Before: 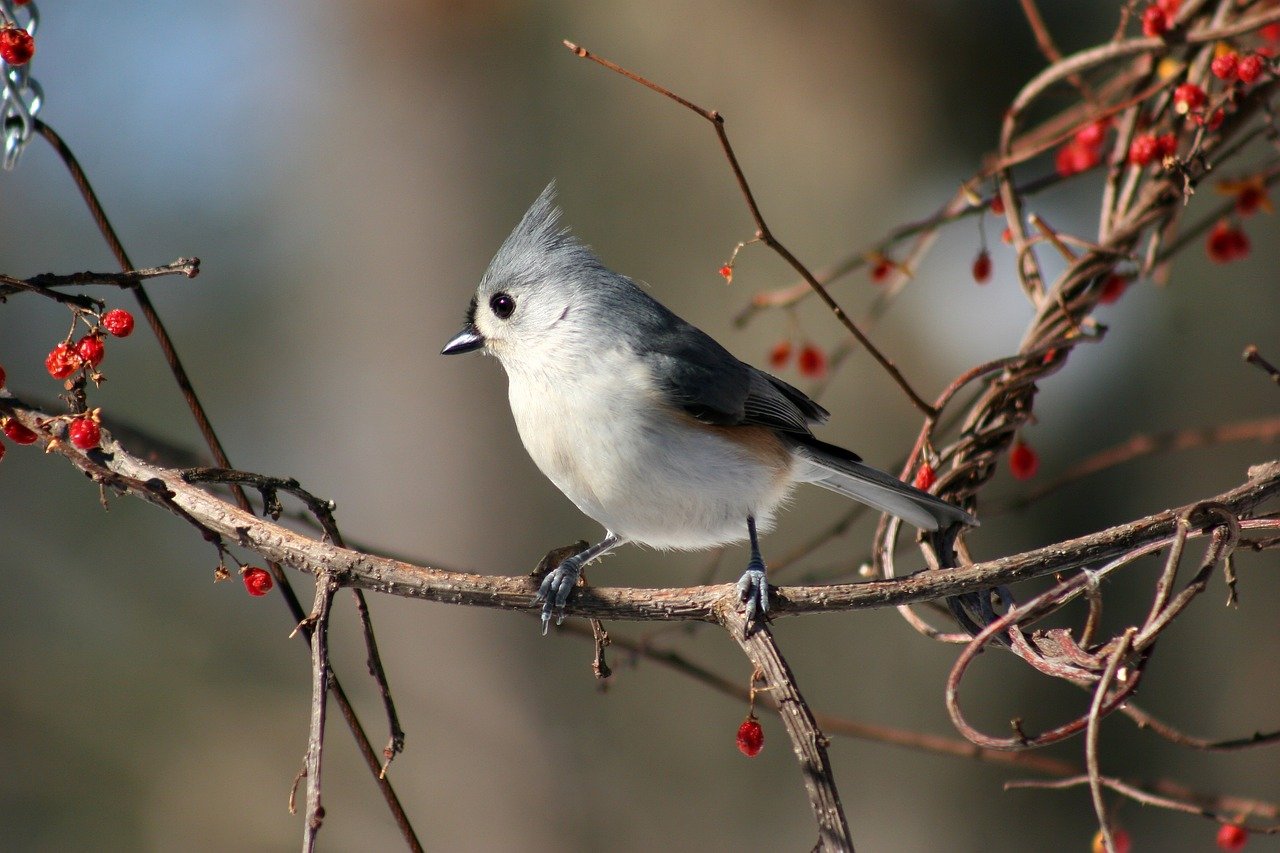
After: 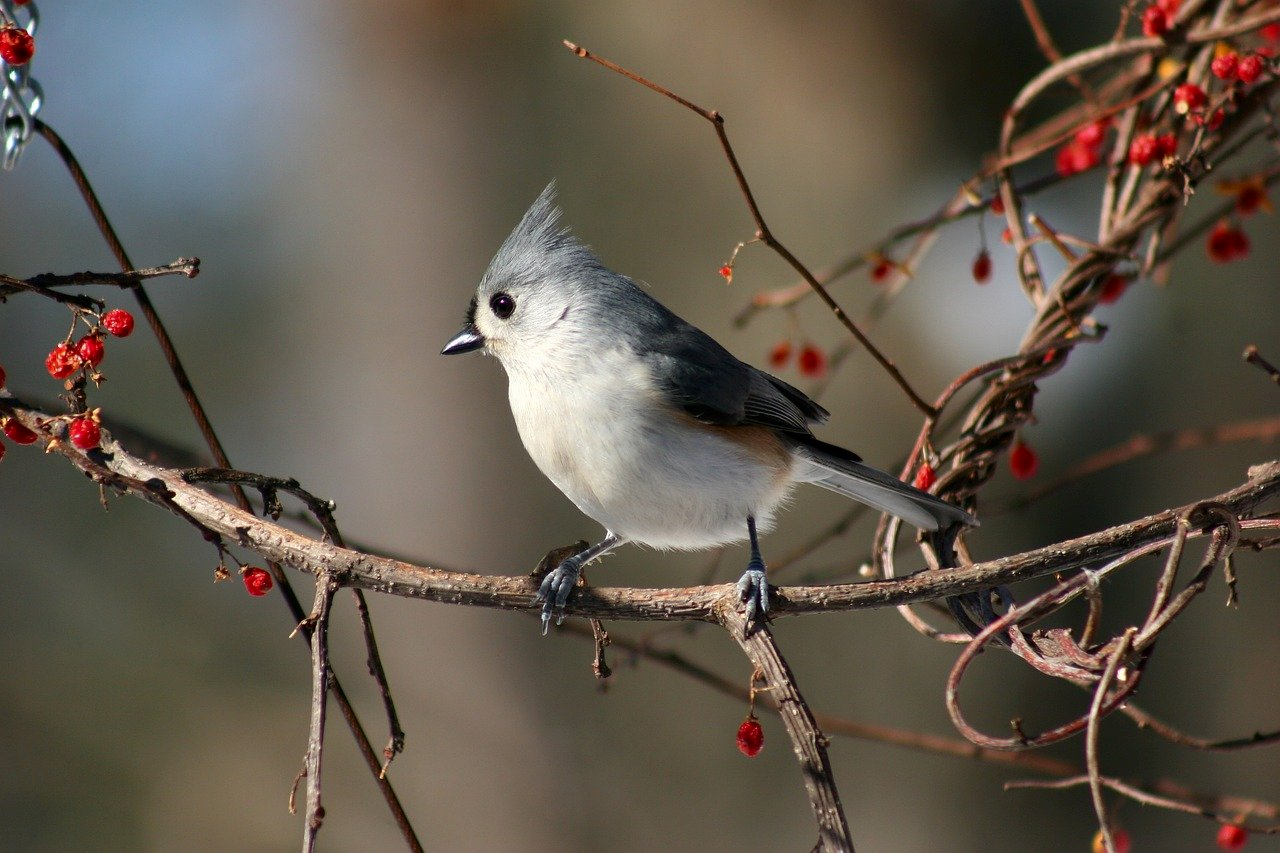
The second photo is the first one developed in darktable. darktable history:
contrast brightness saturation: contrast 0.034, brightness -0.041
